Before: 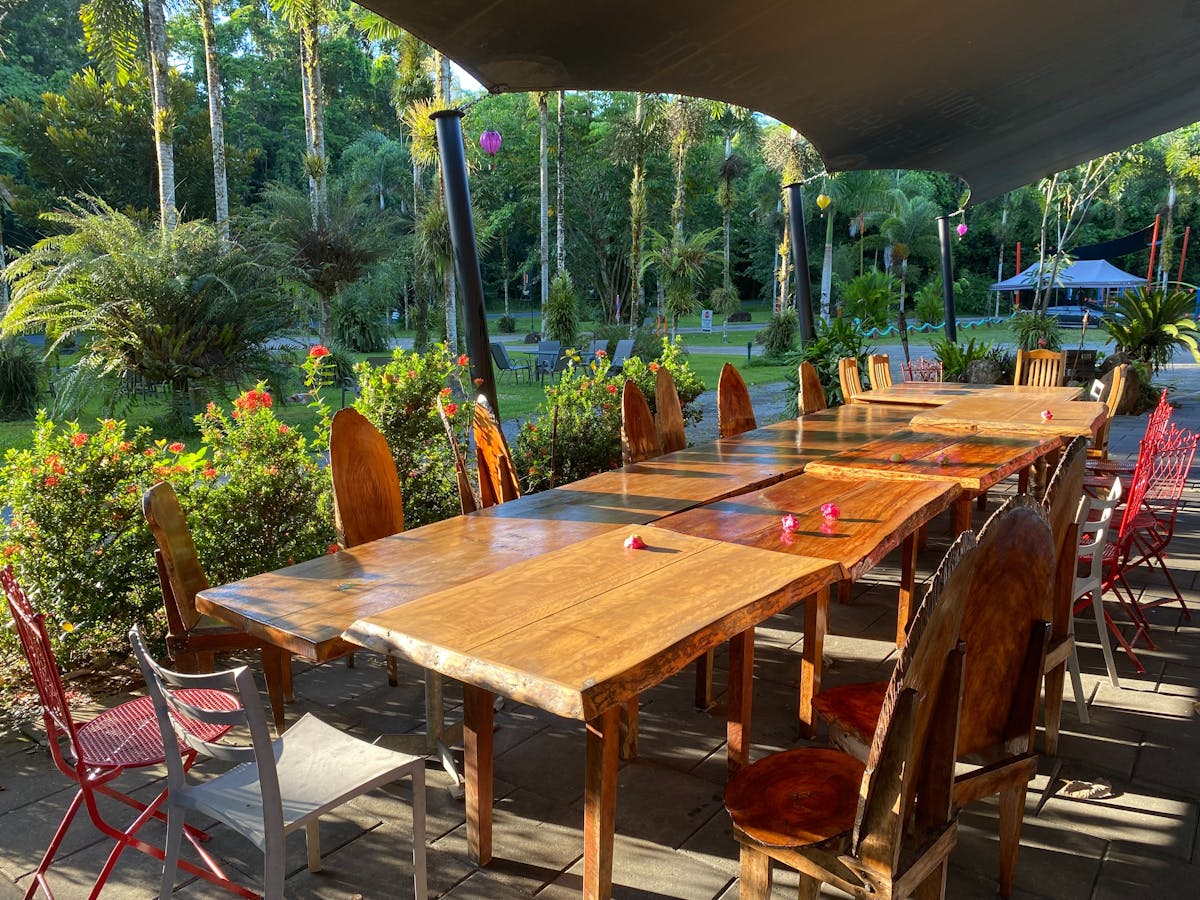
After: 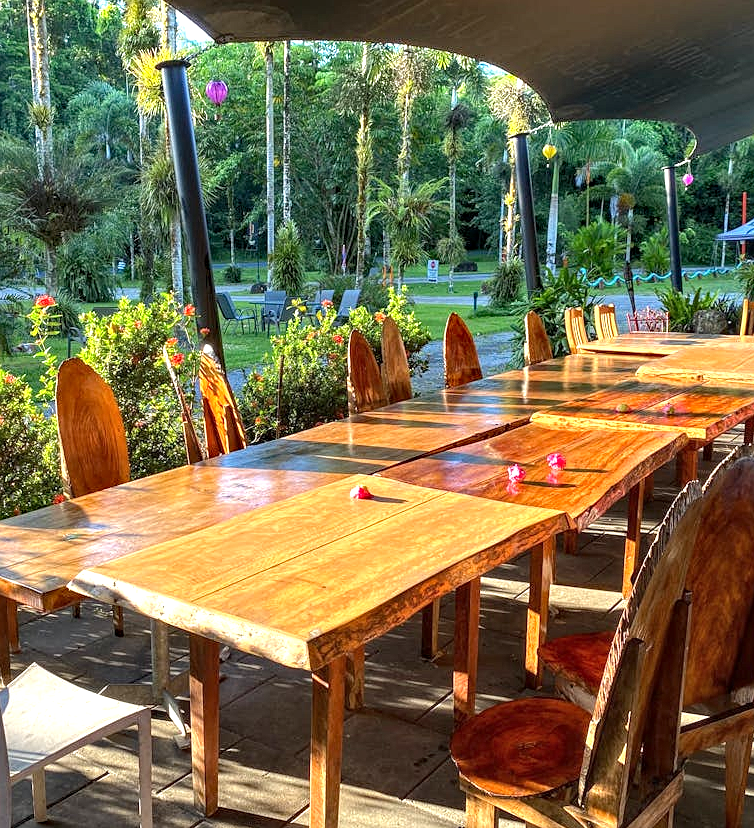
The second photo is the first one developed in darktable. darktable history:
tone equalizer: edges refinement/feathering 500, mask exposure compensation -1.57 EV, preserve details no
crop and rotate: left 22.881%, top 5.619%, right 14.216%, bottom 2.292%
contrast brightness saturation: contrast 0.046
sharpen: radius 1.269, amount 0.306, threshold 0.039
haze removal: compatibility mode true, adaptive false
exposure: exposure 0.78 EV, compensate exposure bias true, compensate highlight preservation false
local contrast: on, module defaults
